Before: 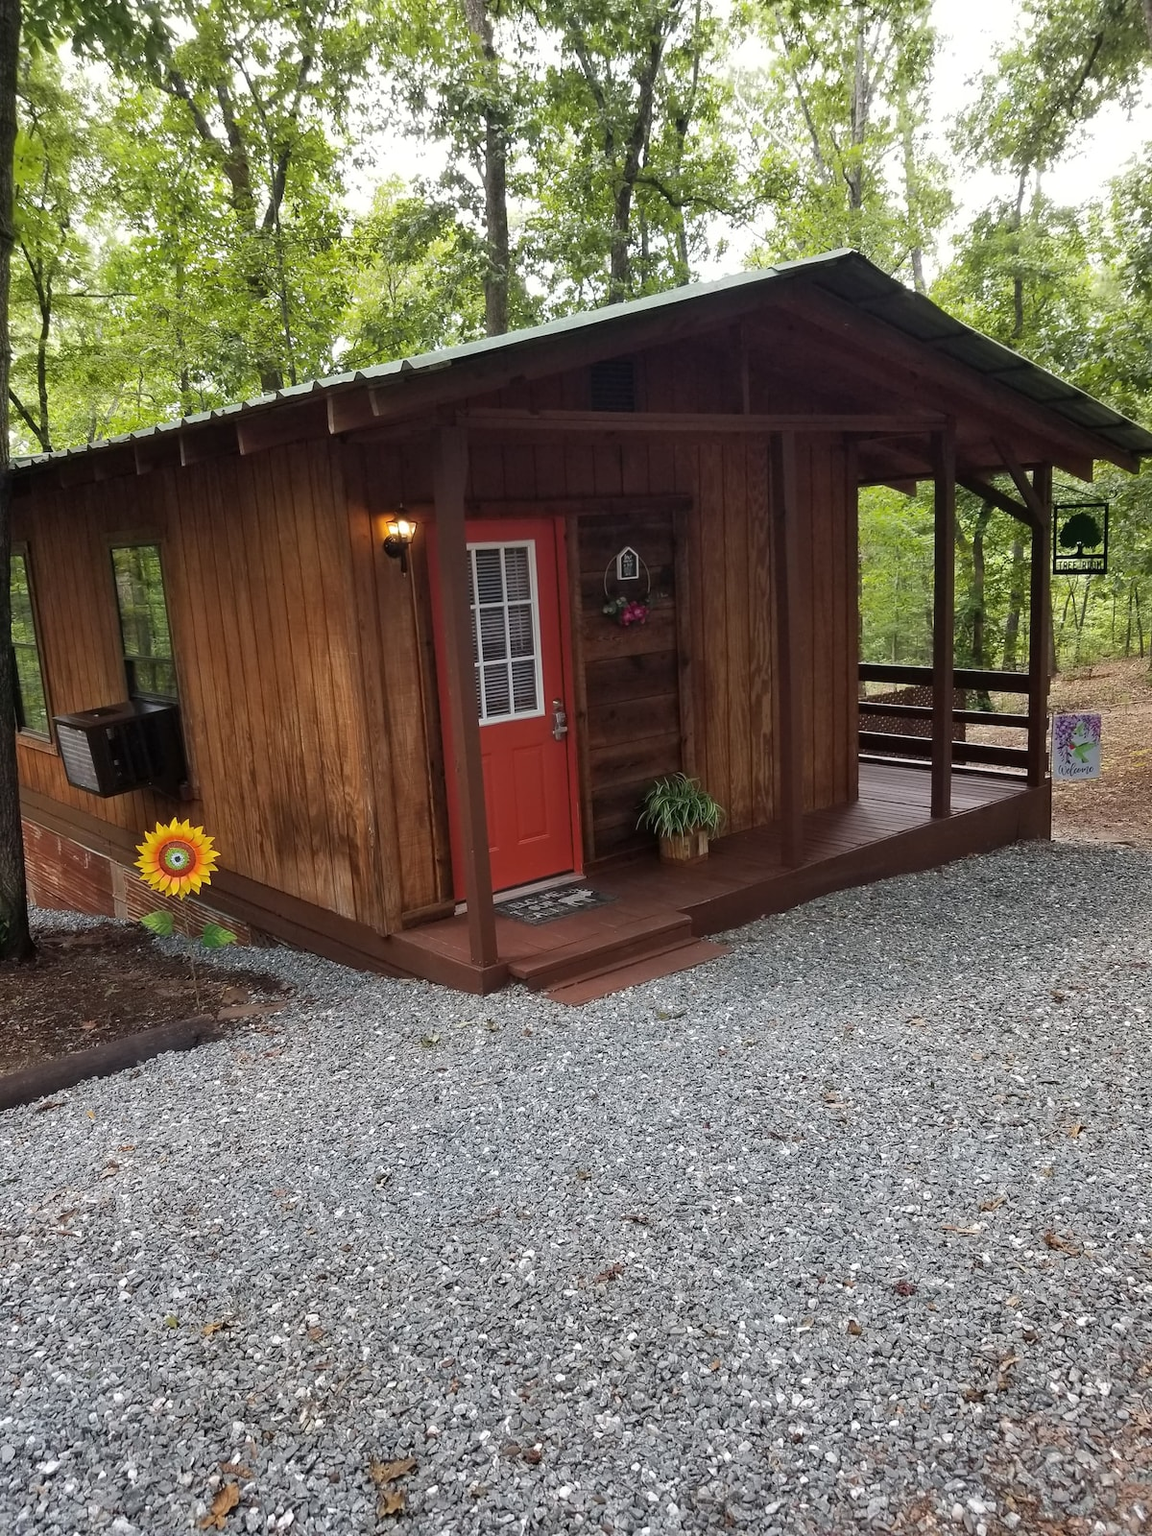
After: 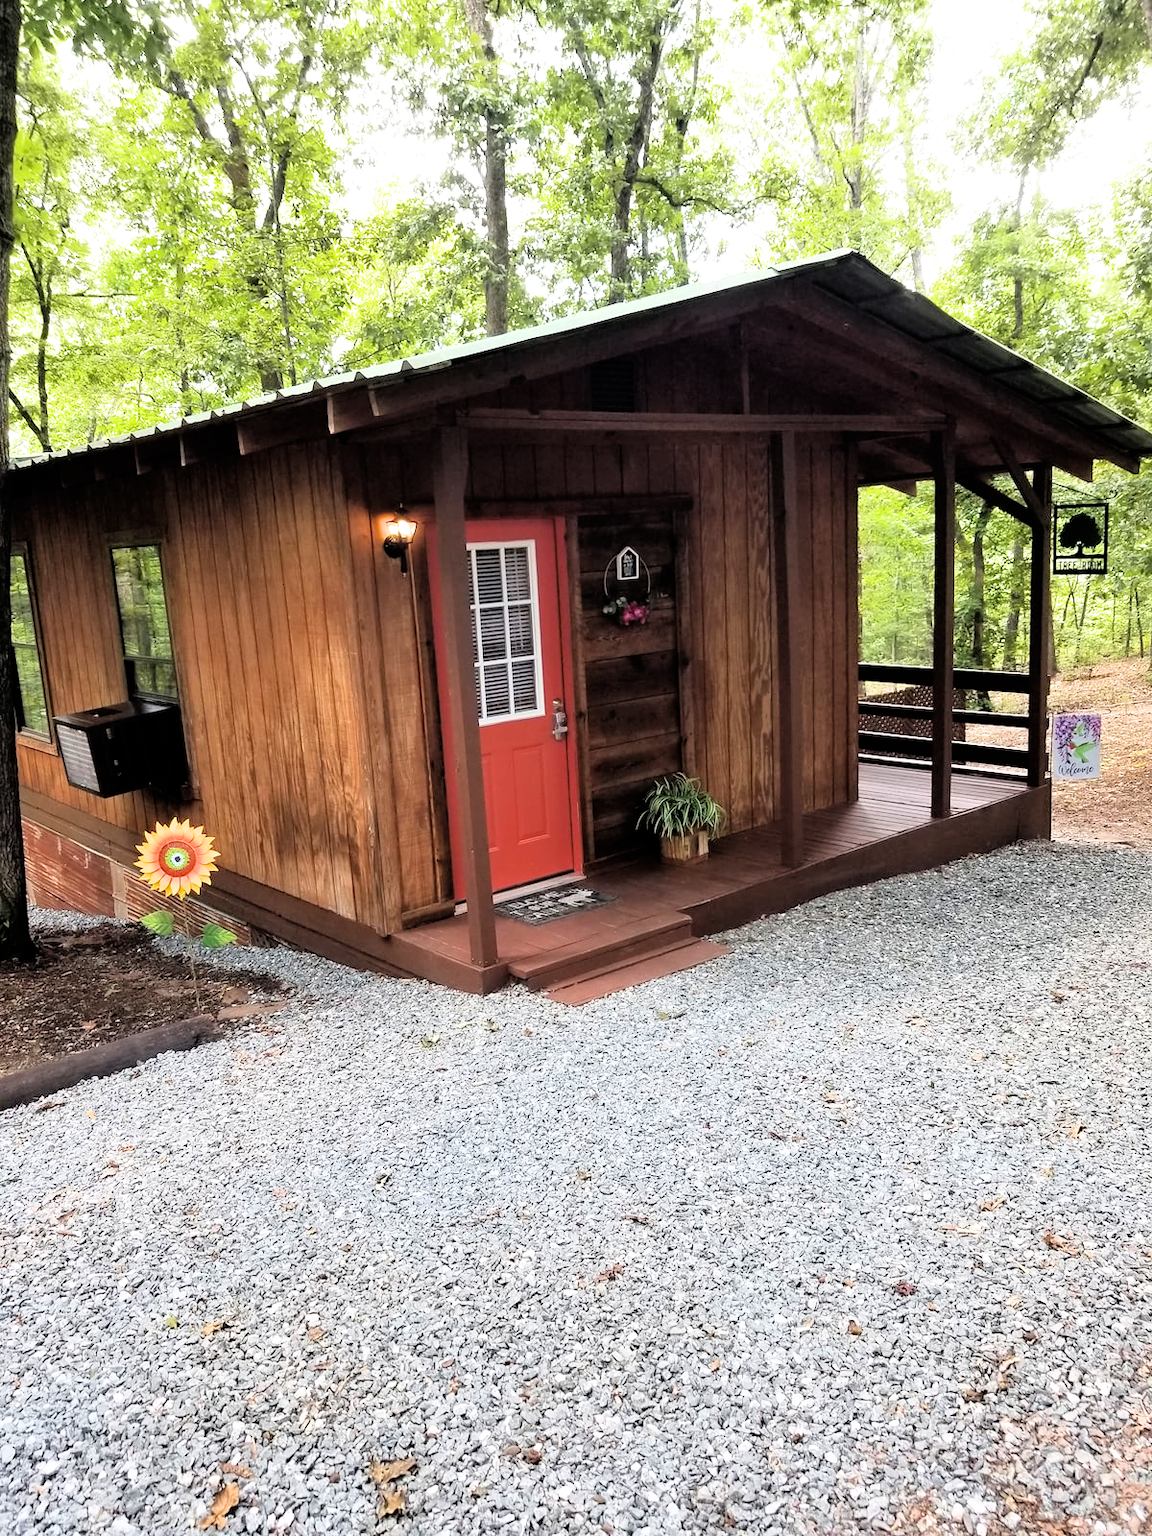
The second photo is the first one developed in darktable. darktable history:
exposure: black level correction 0, exposure 0.696 EV, compensate highlight preservation false
filmic rgb: black relative exposure -7.98 EV, white relative exposure 4.01 EV, hardness 4.12, latitude 50.02%, contrast 1.101, color science v6 (2022)
tone equalizer: -8 EV -0.737 EV, -7 EV -0.705 EV, -6 EV -0.597 EV, -5 EV -0.421 EV, -3 EV 0.387 EV, -2 EV 0.6 EV, -1 EV 0.674 EV, +0 EV 0.762 EV
